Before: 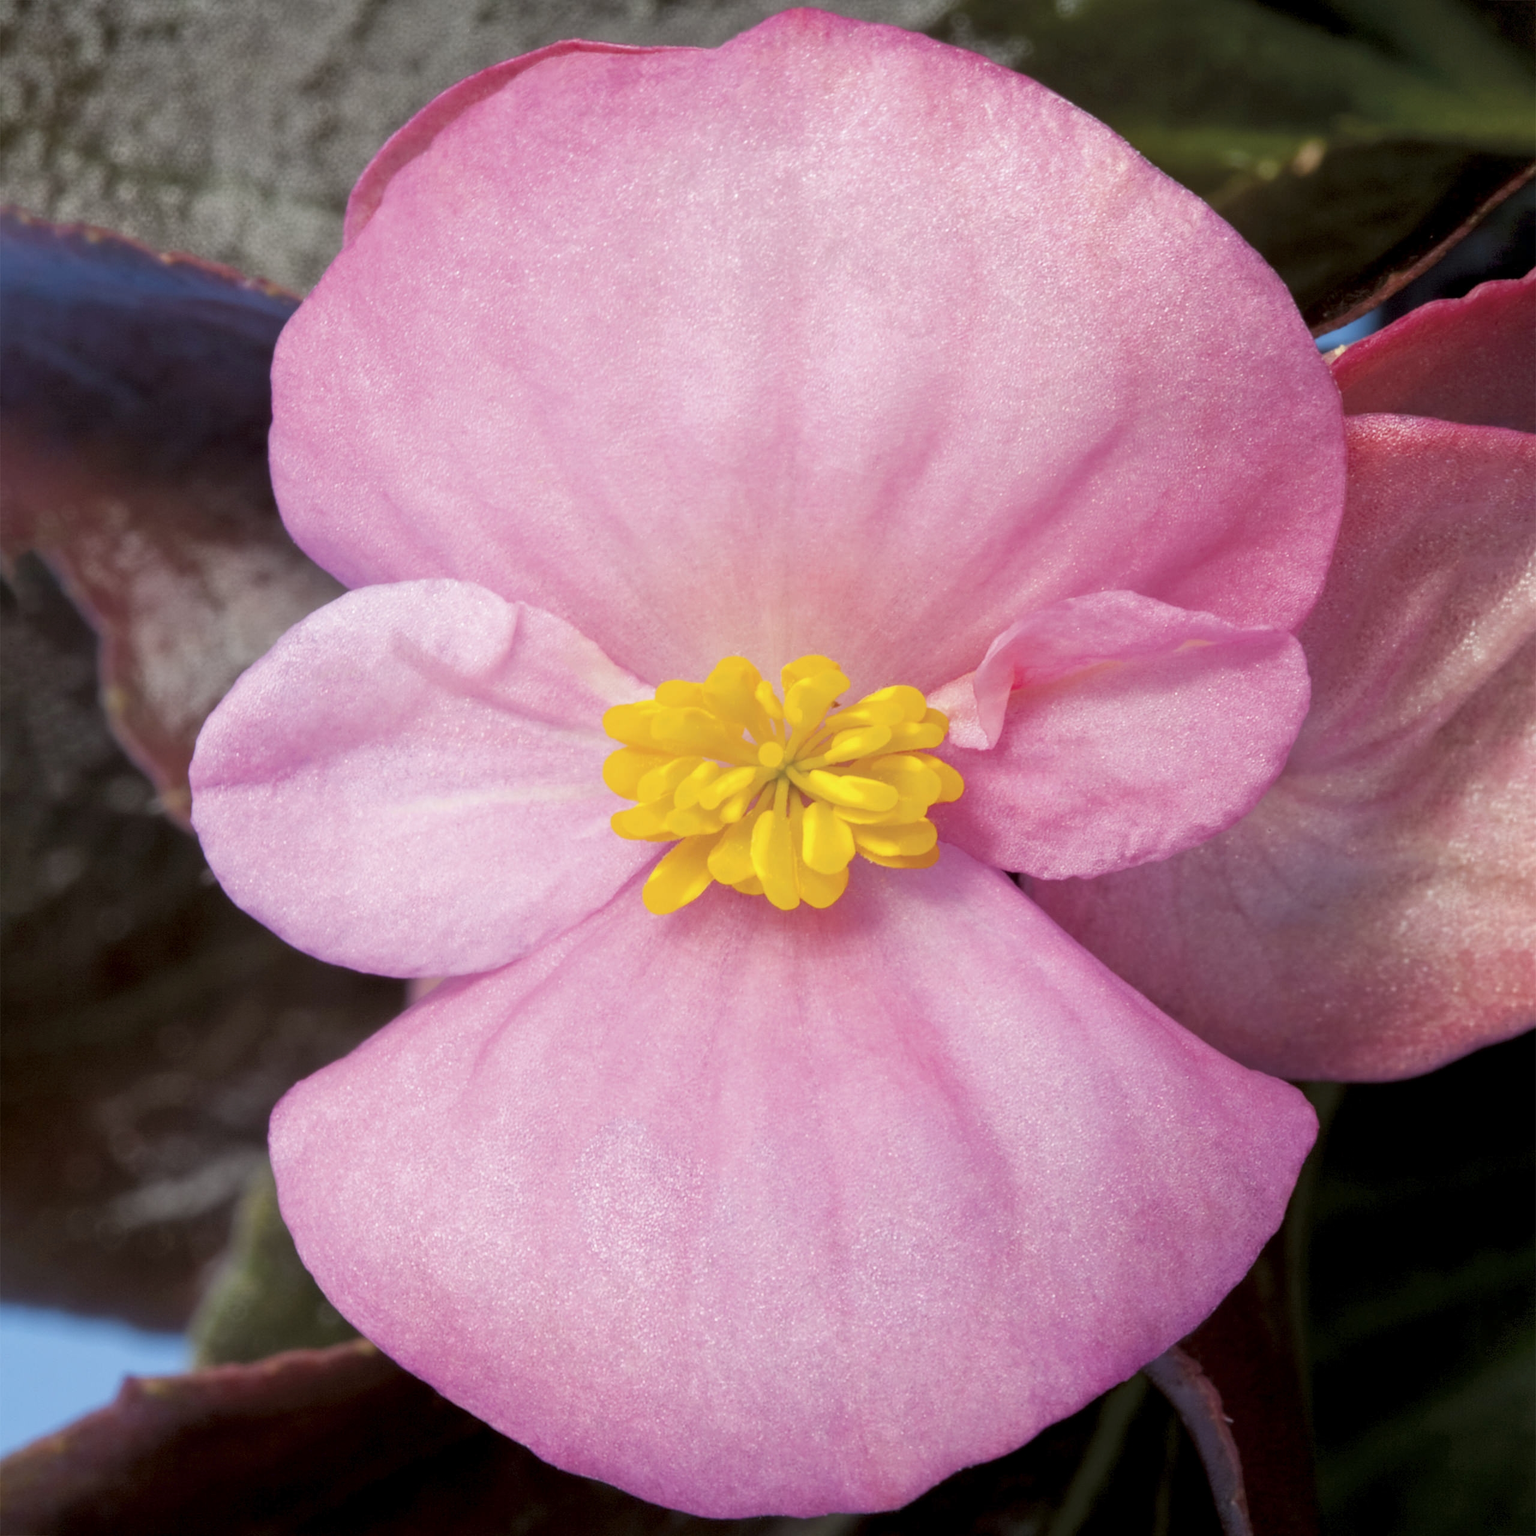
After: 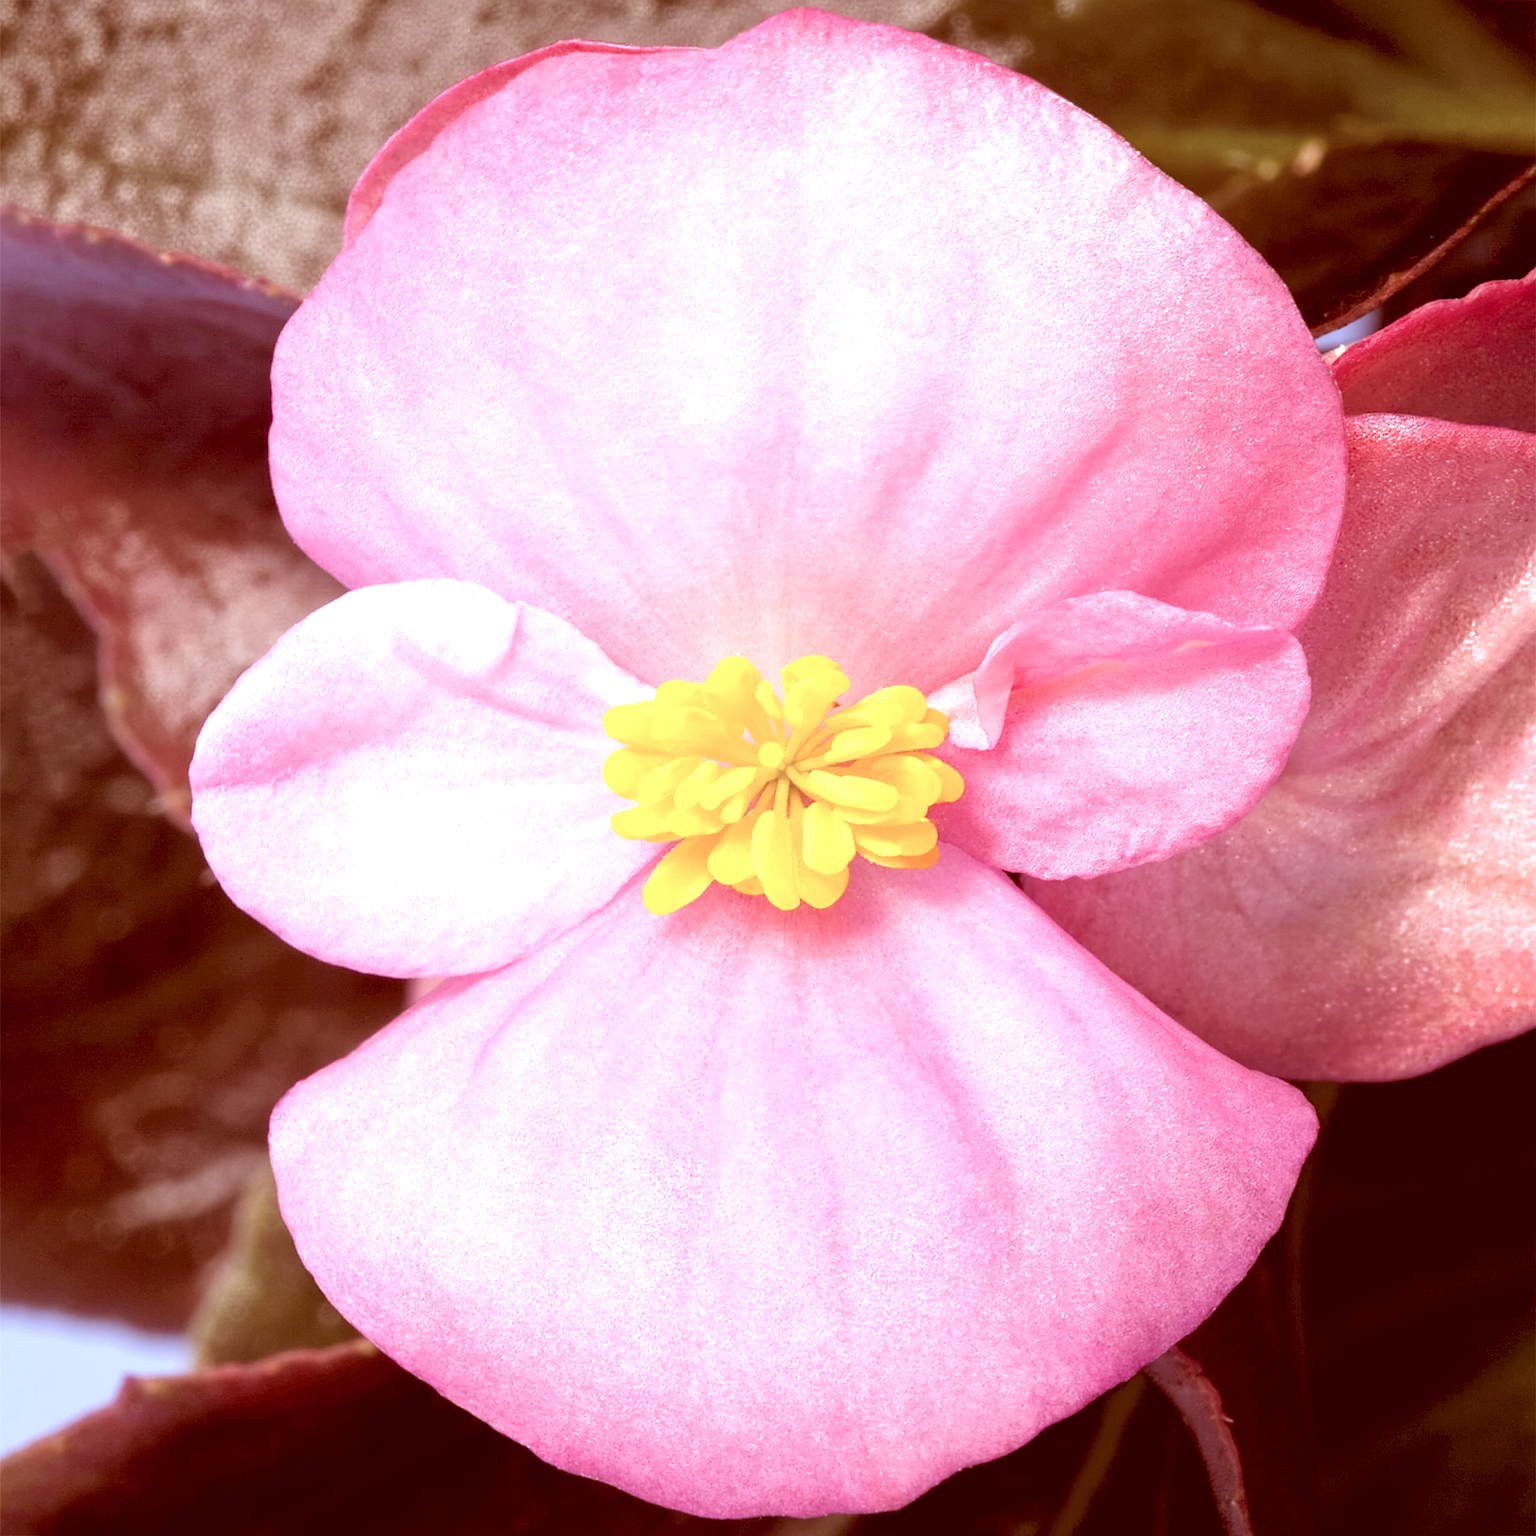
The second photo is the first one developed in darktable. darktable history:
sharpen: on, module defaults
color calibration: x 0.37, y 0.382, temperature 4314.91 K
color correction: highlights a* 9.13, highlights b* 8.53, shadows a* 39.58, shadows b* 39.77, saturation 0.791
exposure: black level correction 0, exposure 0.938 EV, compensate highlight preservation false
